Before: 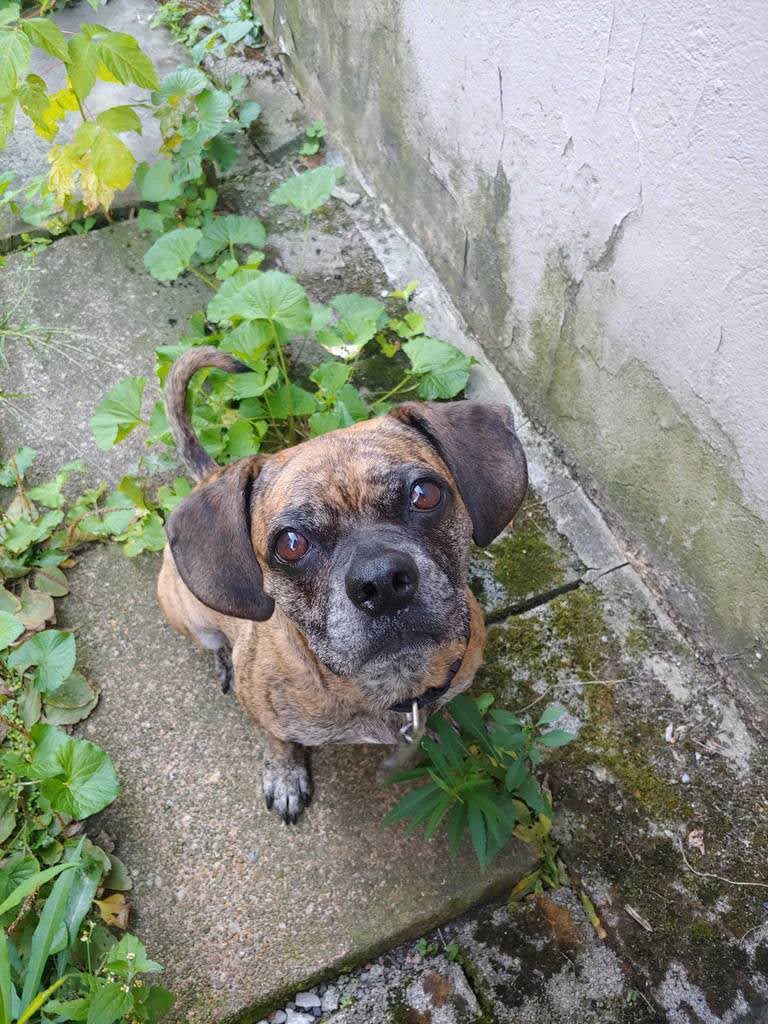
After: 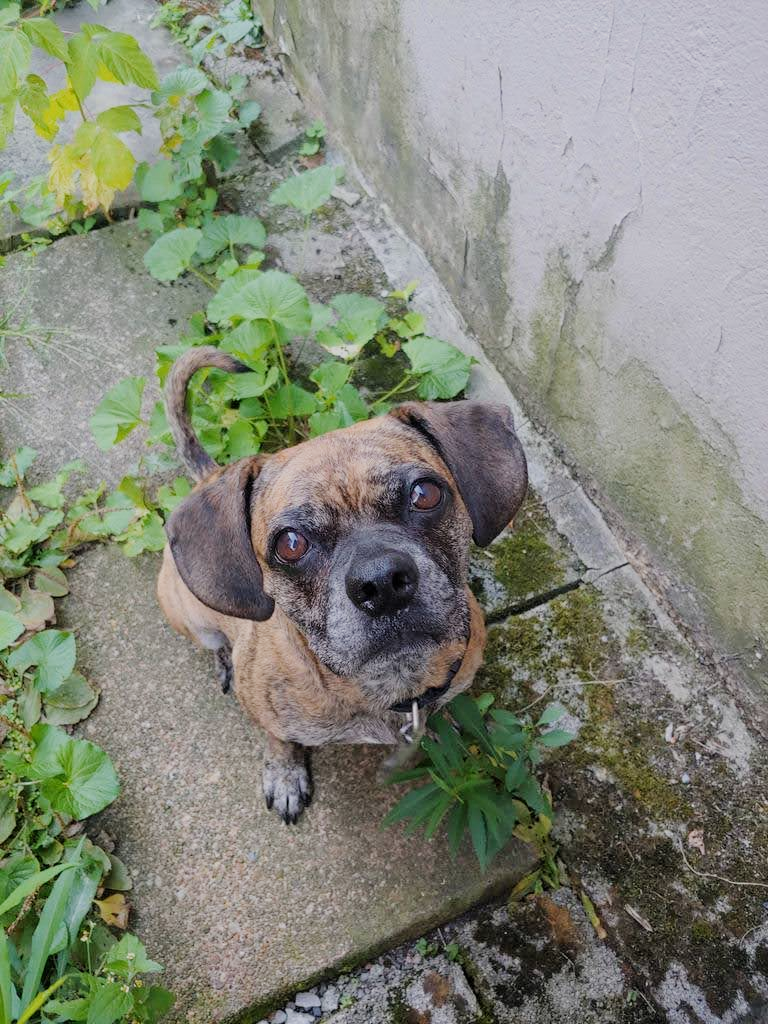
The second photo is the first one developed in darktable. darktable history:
filmic rgb: black relative exposure -16 EV, white relative exposure 6.9 EV, threshold 5.94 EV, hardness 4.7, enable highlight reconstruction true
